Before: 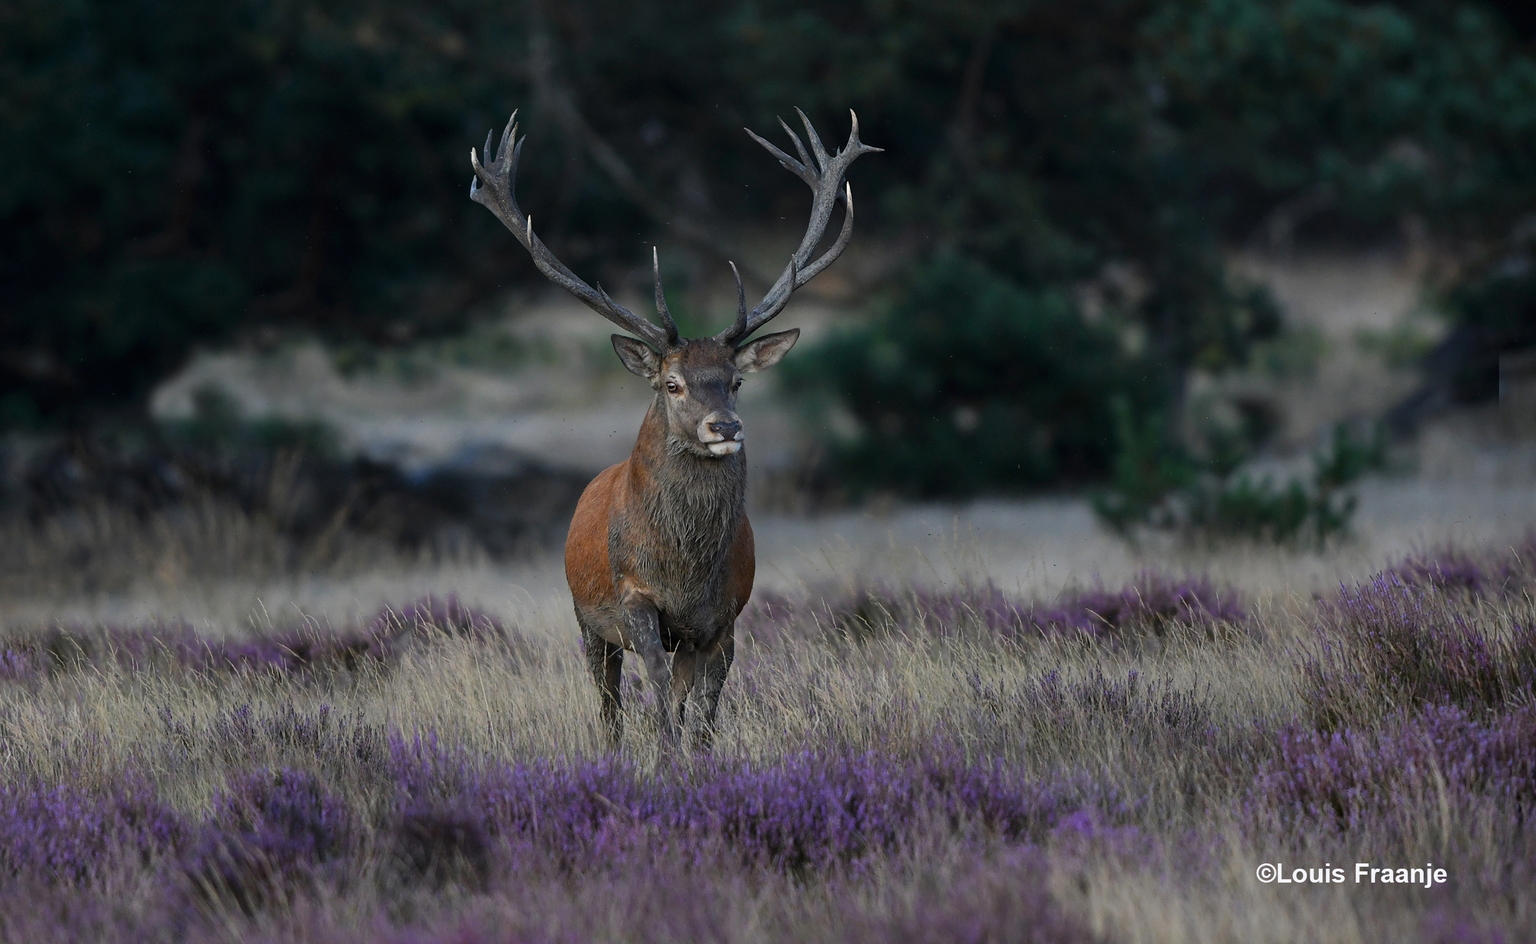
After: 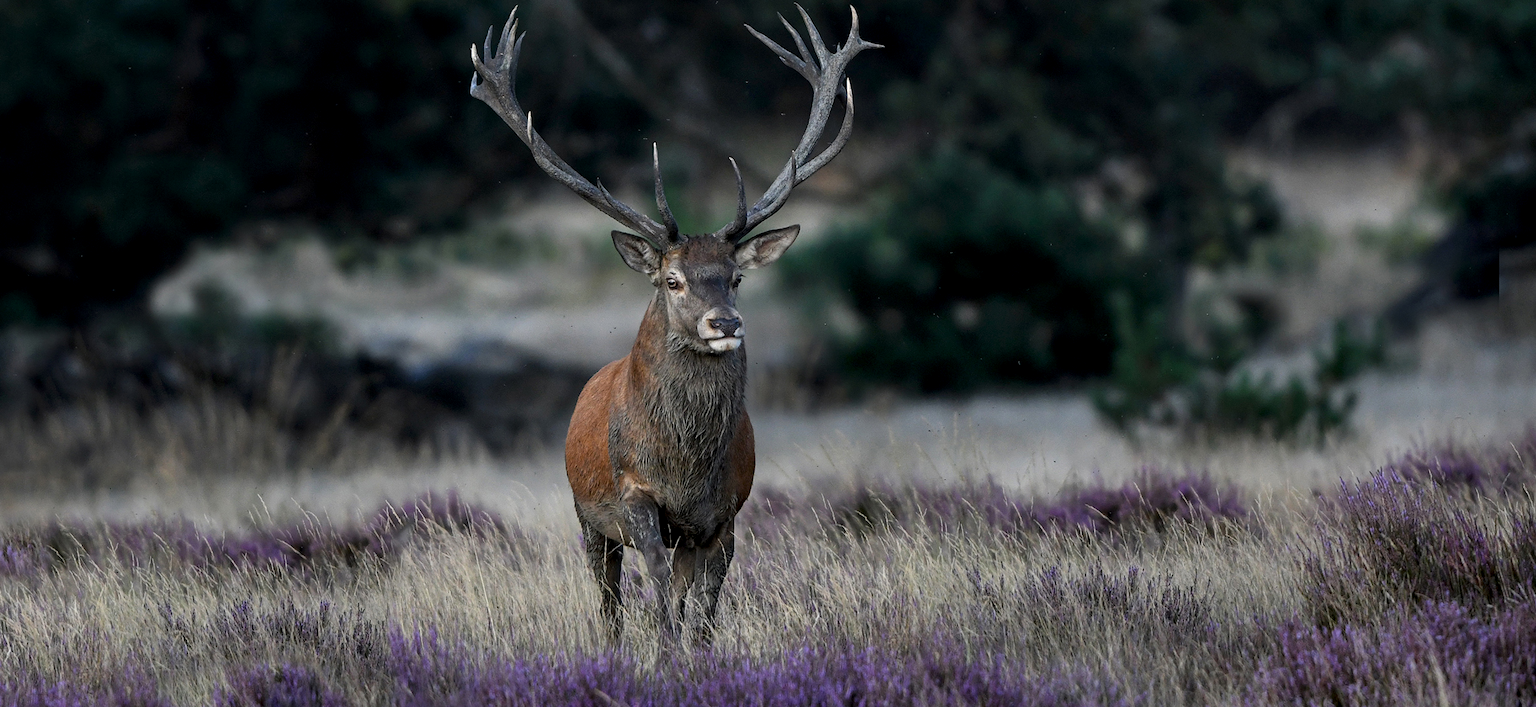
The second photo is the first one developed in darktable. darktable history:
local contrast: detail 135%, midtone range 0.748
crop: top 11.009%, bottom 13.909%
